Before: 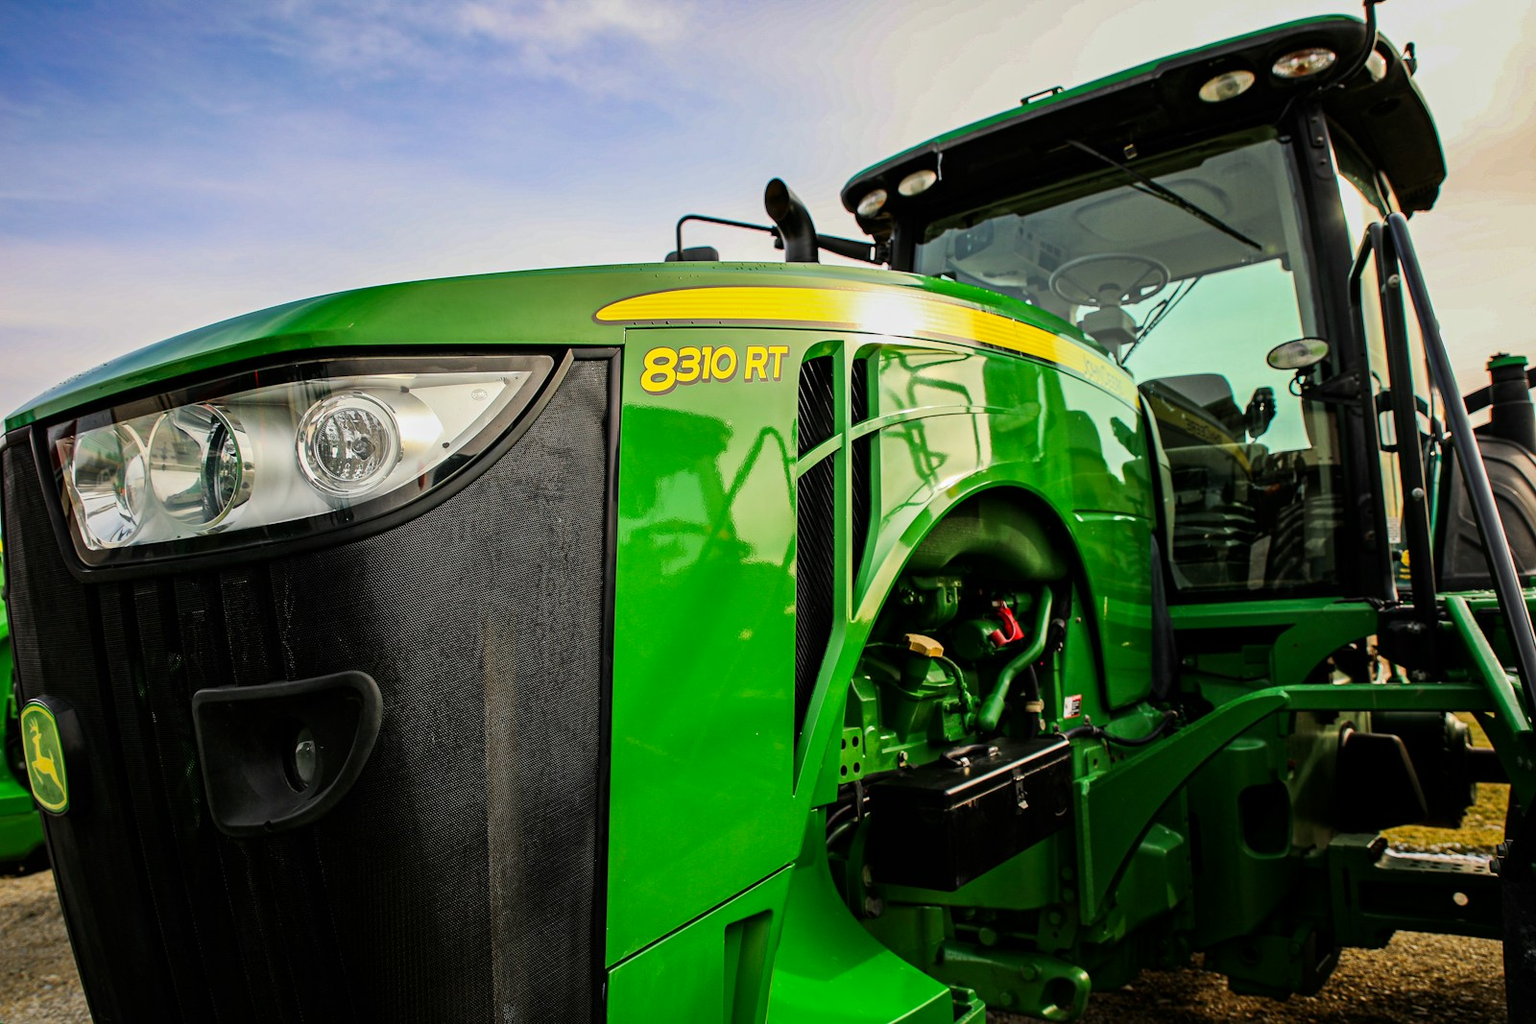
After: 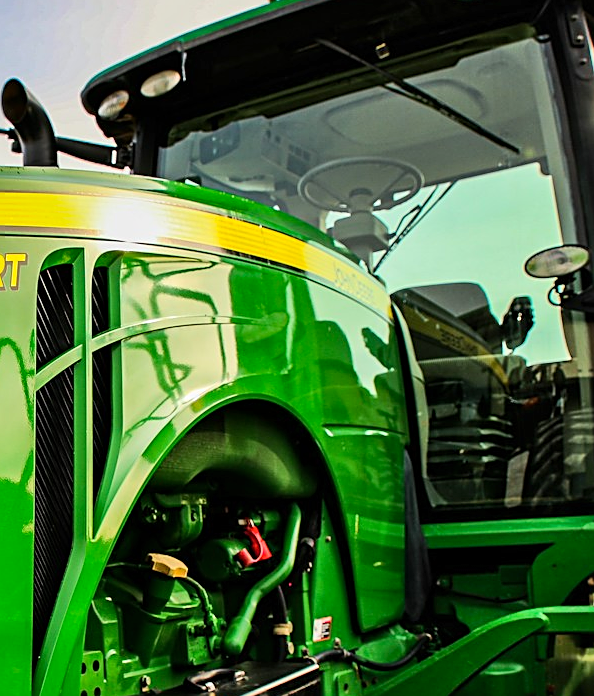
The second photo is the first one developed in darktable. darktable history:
crop and rotate: left 49.719%, top 10.088%, right 13.152%, bottom 24.639%
exposure: compensate exposure bias true, compensate highlight preservation false
shadows and highlights: low approximation 0.01, soften with gaussian
contrast brightness saturation: contrast 0.105, brightness 0.039, saturation 0.087
sharpen: on, module defaults
